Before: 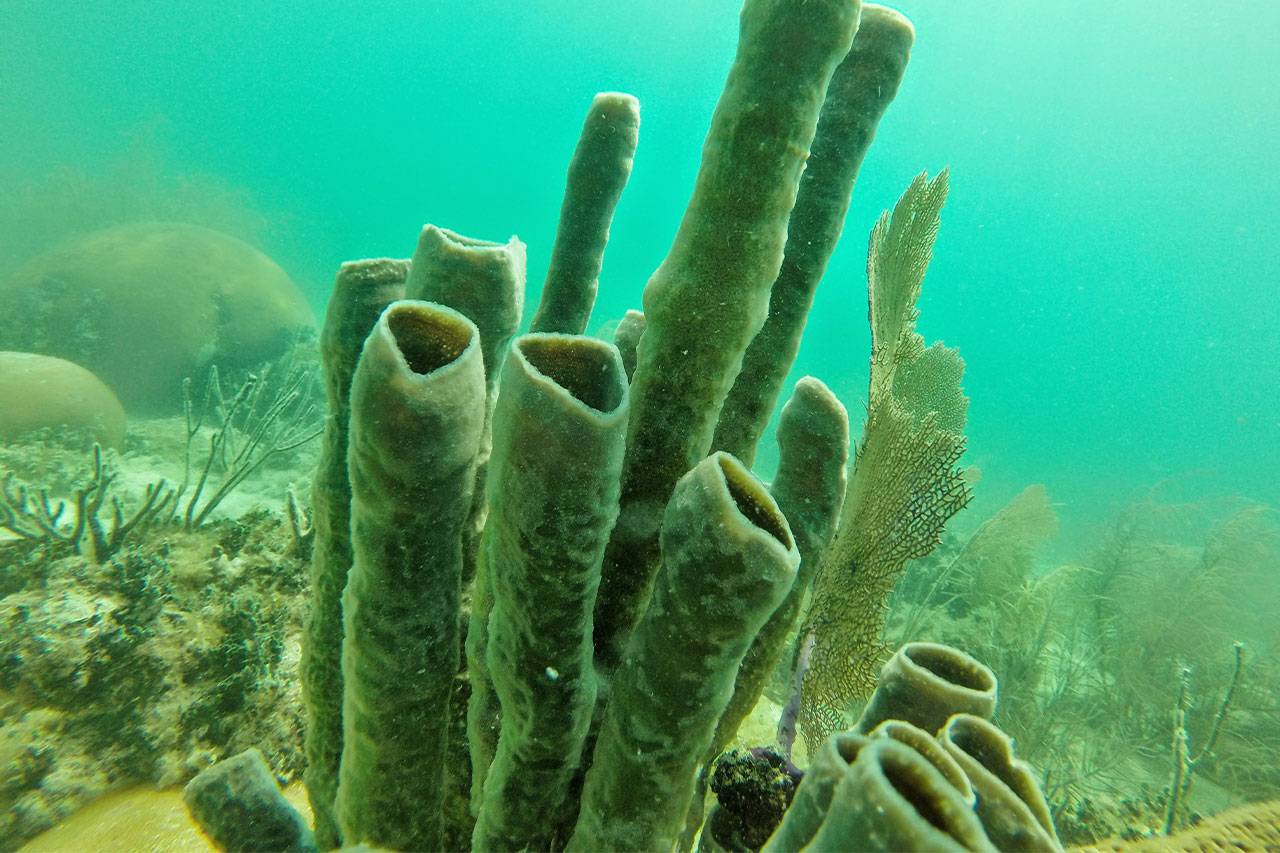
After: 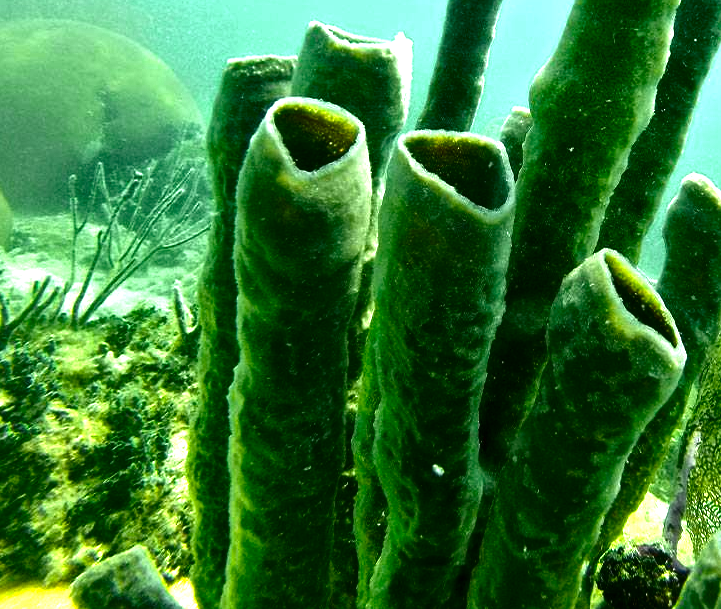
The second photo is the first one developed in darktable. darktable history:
exposure: exposure 1.25 EV, compensate exposure bias true, compensate highlight preservation false
crop: left 8.966%, top 23.852%, right 34.699%, bottom 4.703%
contrast brightness saturation: contrast 0.09, brightness -0.59, saturation 0.17
color zones: curves: ch0 [(0.004, 0.305) (0.261, 0.623) (0.389, 0.399) (0.708, 0.571) (0.947, 0.34)]; ch1 [(0.025, 0.645) (0.229, 0.584) (0.326, 0.551) (0.484, 0.262) (0.757, 0.643)]
